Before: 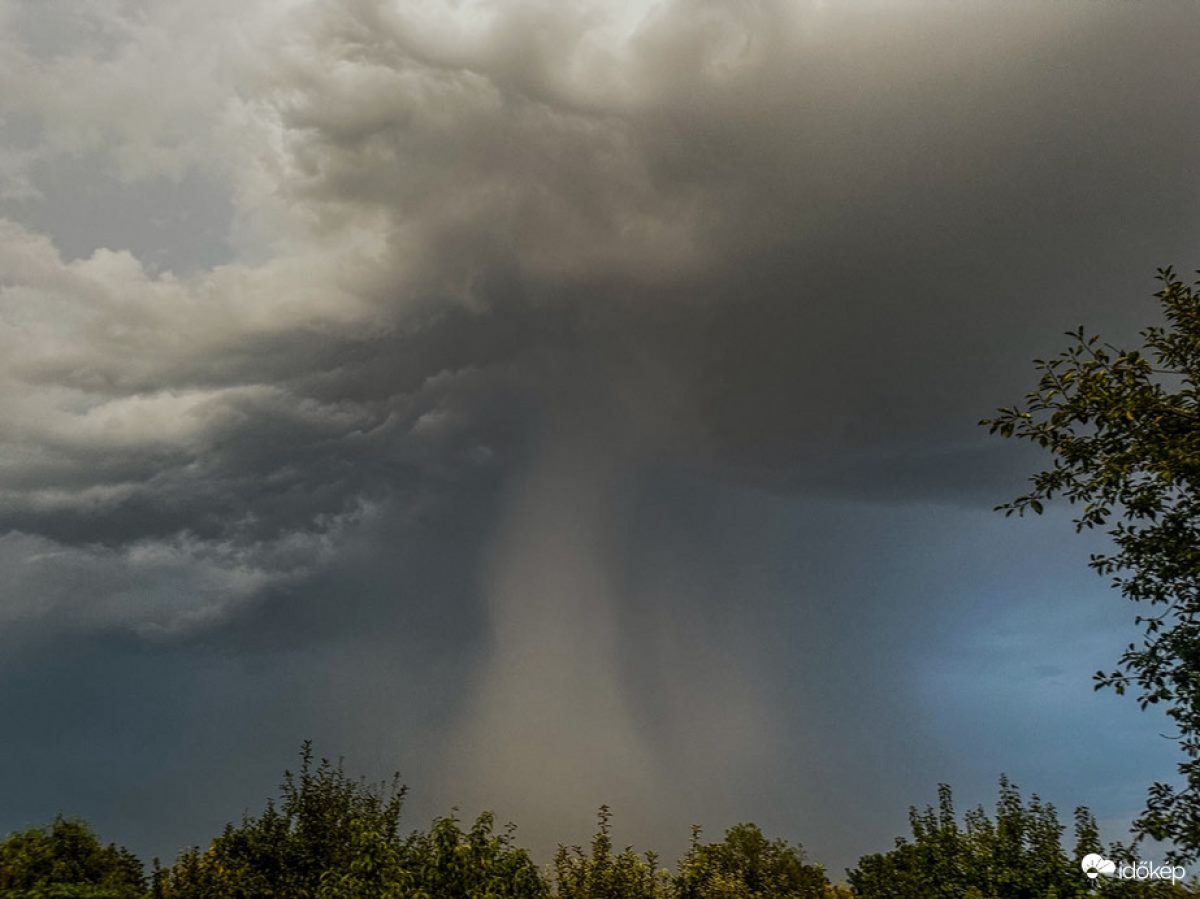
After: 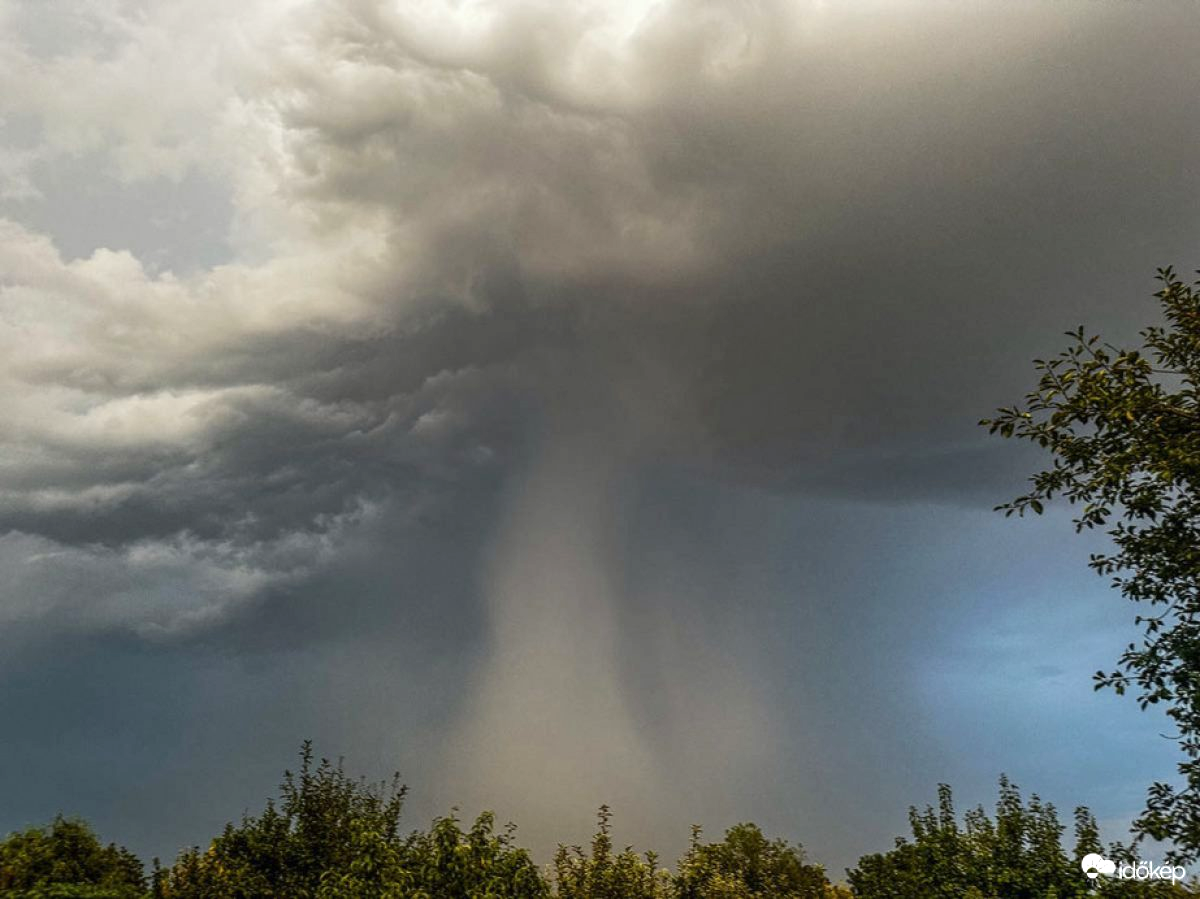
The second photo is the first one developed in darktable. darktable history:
contrast brightness saturation: contrast 0.07
white balance: emerald 1
exposure: black level correction 0, exposure 0.6 EV, compensate exposure bias true, compensate highlight preservation false
